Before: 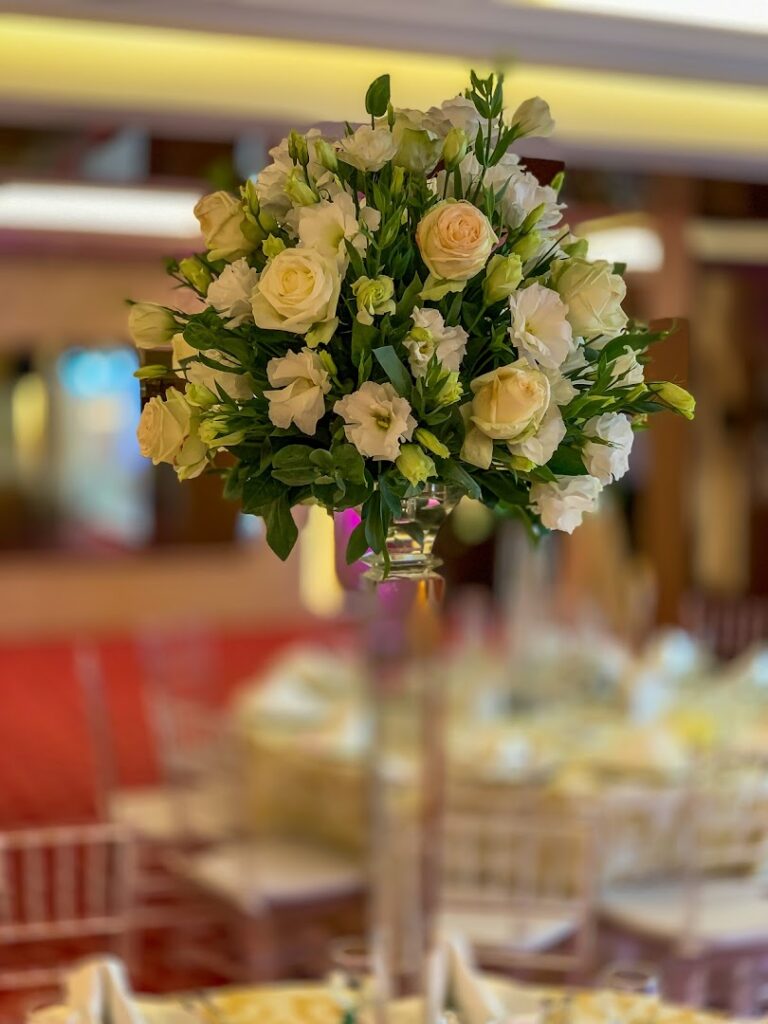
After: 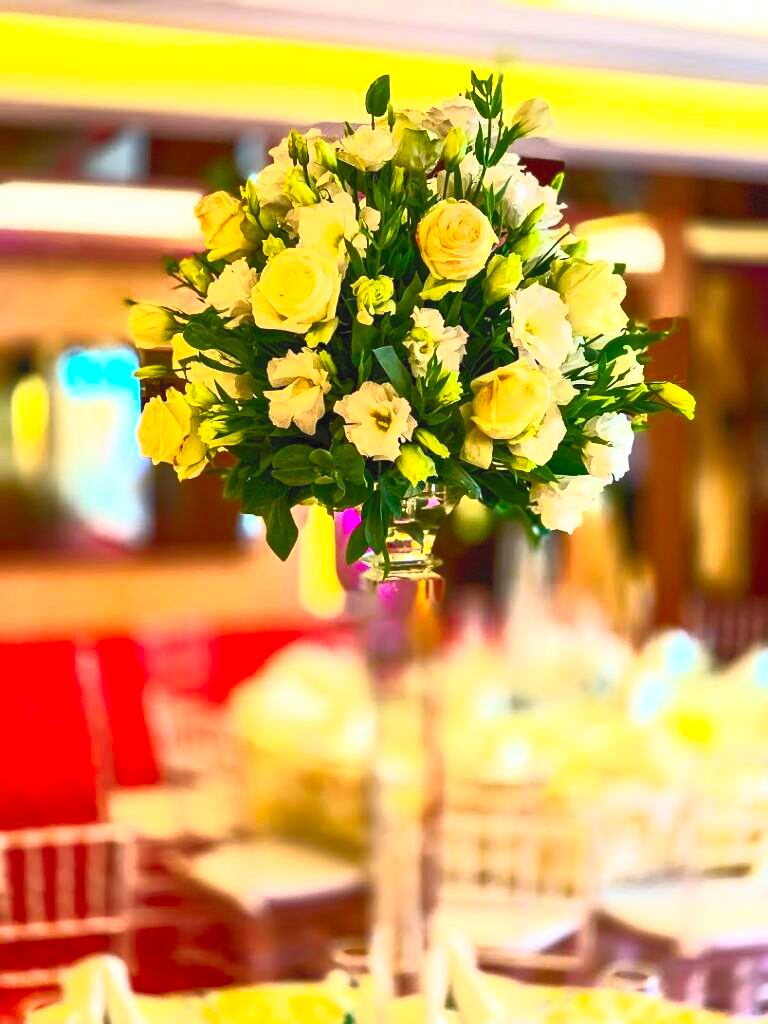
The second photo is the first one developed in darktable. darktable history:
contrast brightness saturation: contrast 0.986, brightness 0.991, saturation 0.993
